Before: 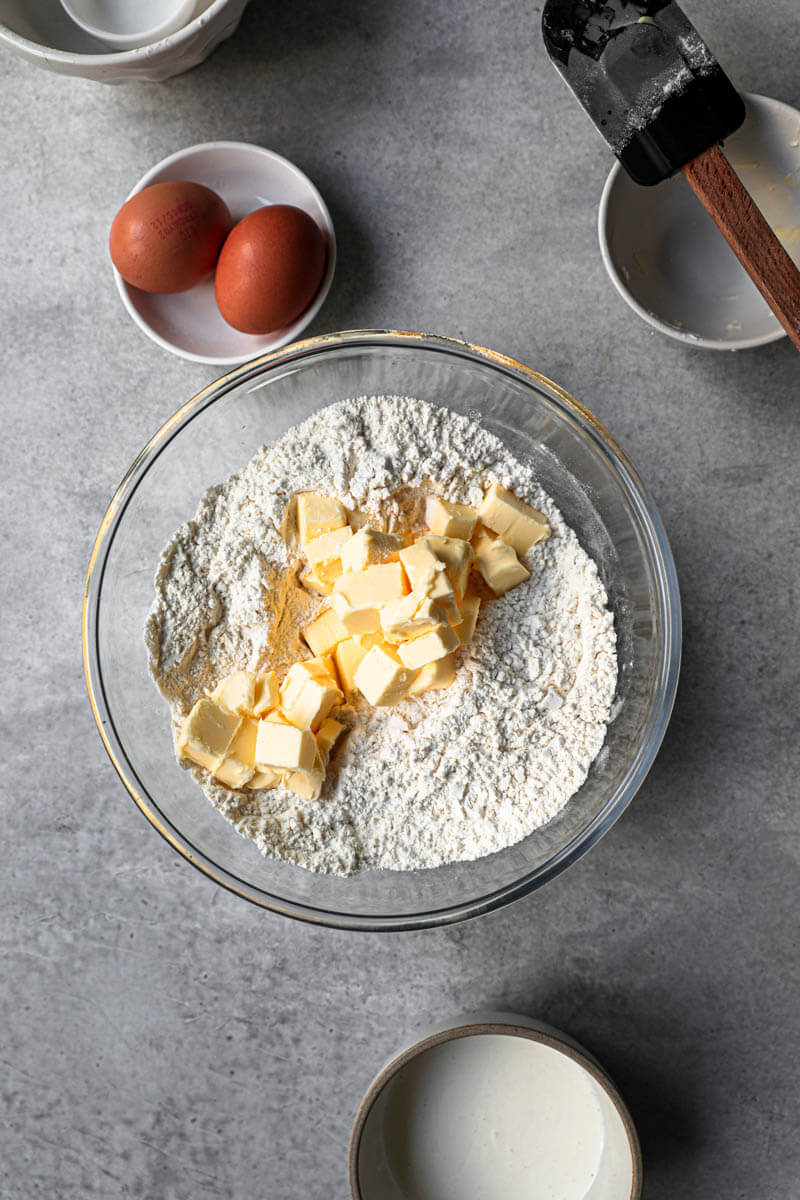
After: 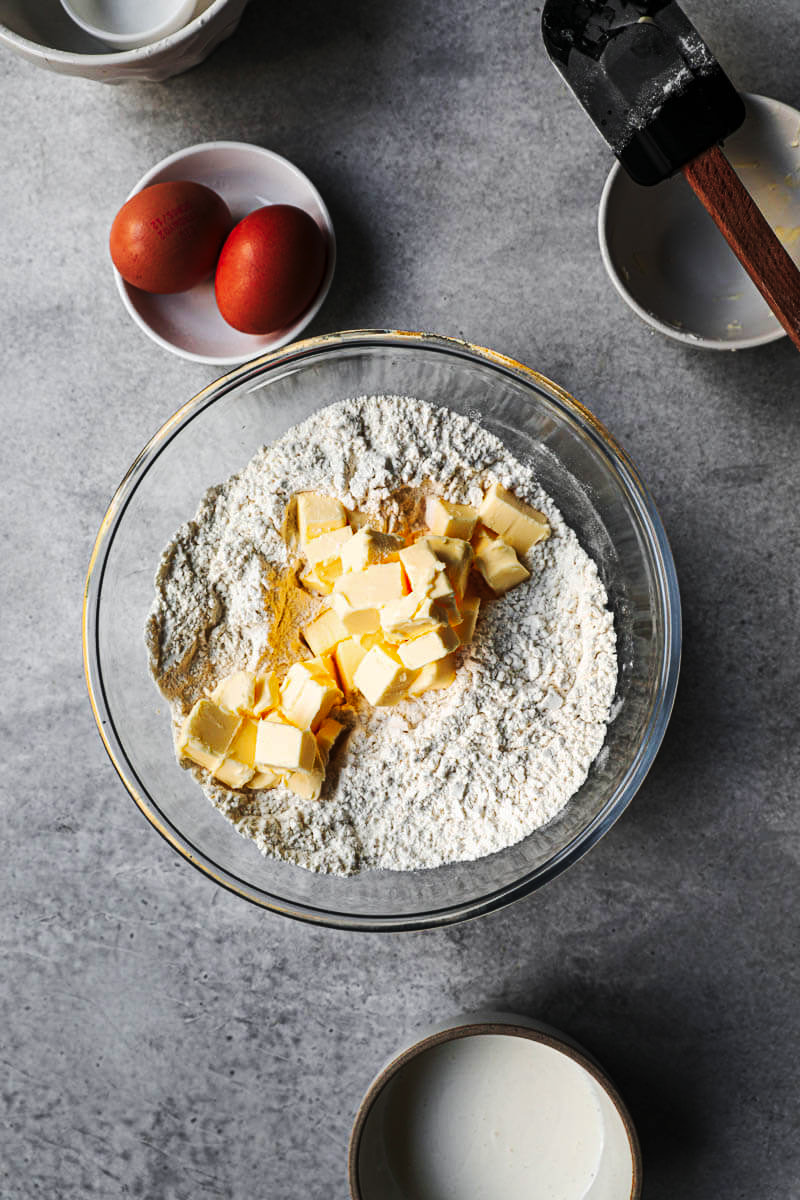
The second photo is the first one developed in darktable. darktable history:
tone curve: curves: ch0 [(0, 0) (0.003, 0.003) (0.011, 0.009) (0.025, 0.018) (0.044, 0.028) (0.069, 0.038) (0.1, 0.049) (0.136, 0.062) (0.177, 0.089) (0.224, 0.123) (0.277, 0.165) (0.335, 0.223) (0.399, 0.293) (0.468, 0.385) (0.543, 0.497) (0.623, 0.613) (0.709, 0.716) (0.801, 0.802) (0.898, 0.887) (1, 1)], preserve colors none
